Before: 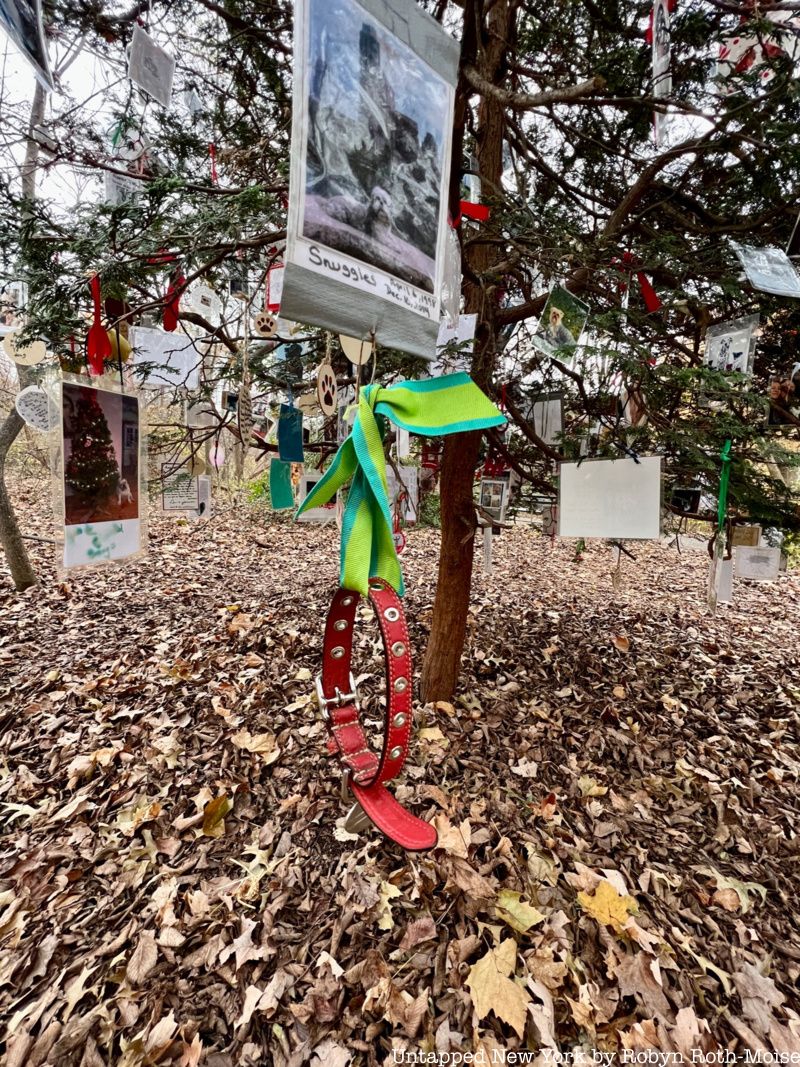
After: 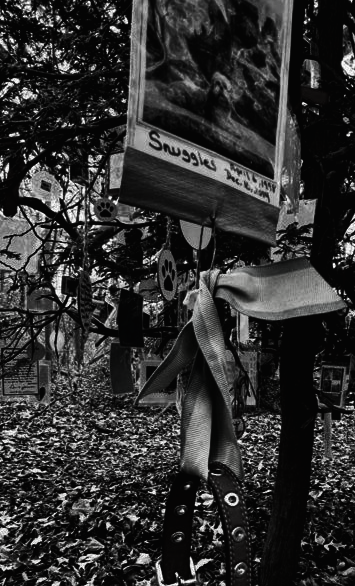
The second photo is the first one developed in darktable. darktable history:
crop: left 20.045%, top 10.825%, right 35.527%, bottom 34.233%
tone curve: curves: ch0 [(0, 0.01) (0.037, 0.032) (0.131, 0.108) (0.275, 0.258) (0.483, 0.512) (0.61, 0.661) (0.696, 0.742) (0.792, 0.834) (0.911, 0.936) (0.997, 0.995)]; ch1 [(0, 0) (0.308, 0.29) (0.425, 0.411) (0.503, 0.502) (0.551, 0.563) (0.683, 0.706) (0.746, 0.77) (1, 1)]; ch2 [(0, 0) (0.246, 0.233) (0.36, 0.352) (0.415, 0.415) (0.485, 0.487) (0.502, 0.502) (0.525, 0.523) (0.545, 0.552) (0.587, 0.6) (0.636, 0.652) (0.711, 0.729) (0.845, 0.855) (0.998, 0.977)], preserve colors none
contrast brightness saturation: contrast 0.024, brightness -0.988, saturation -0.988
